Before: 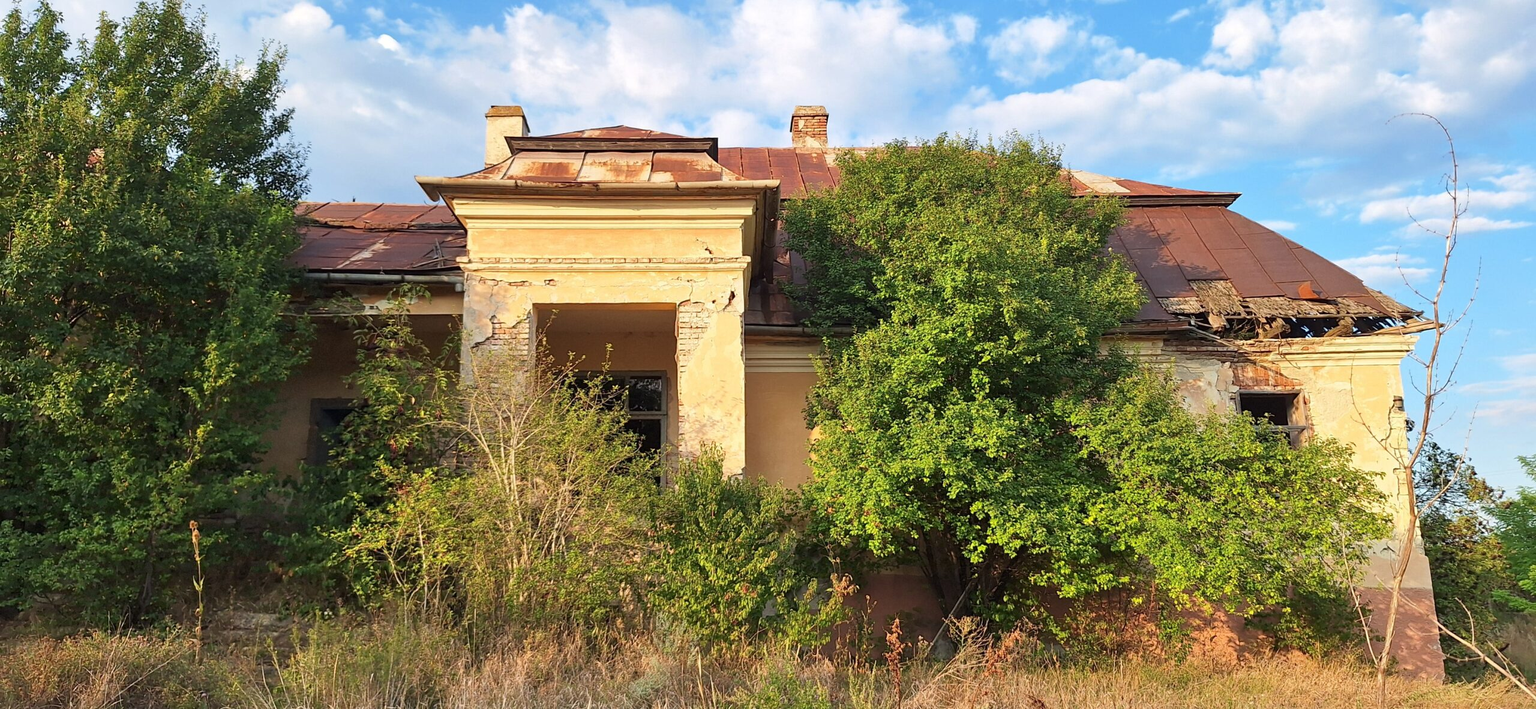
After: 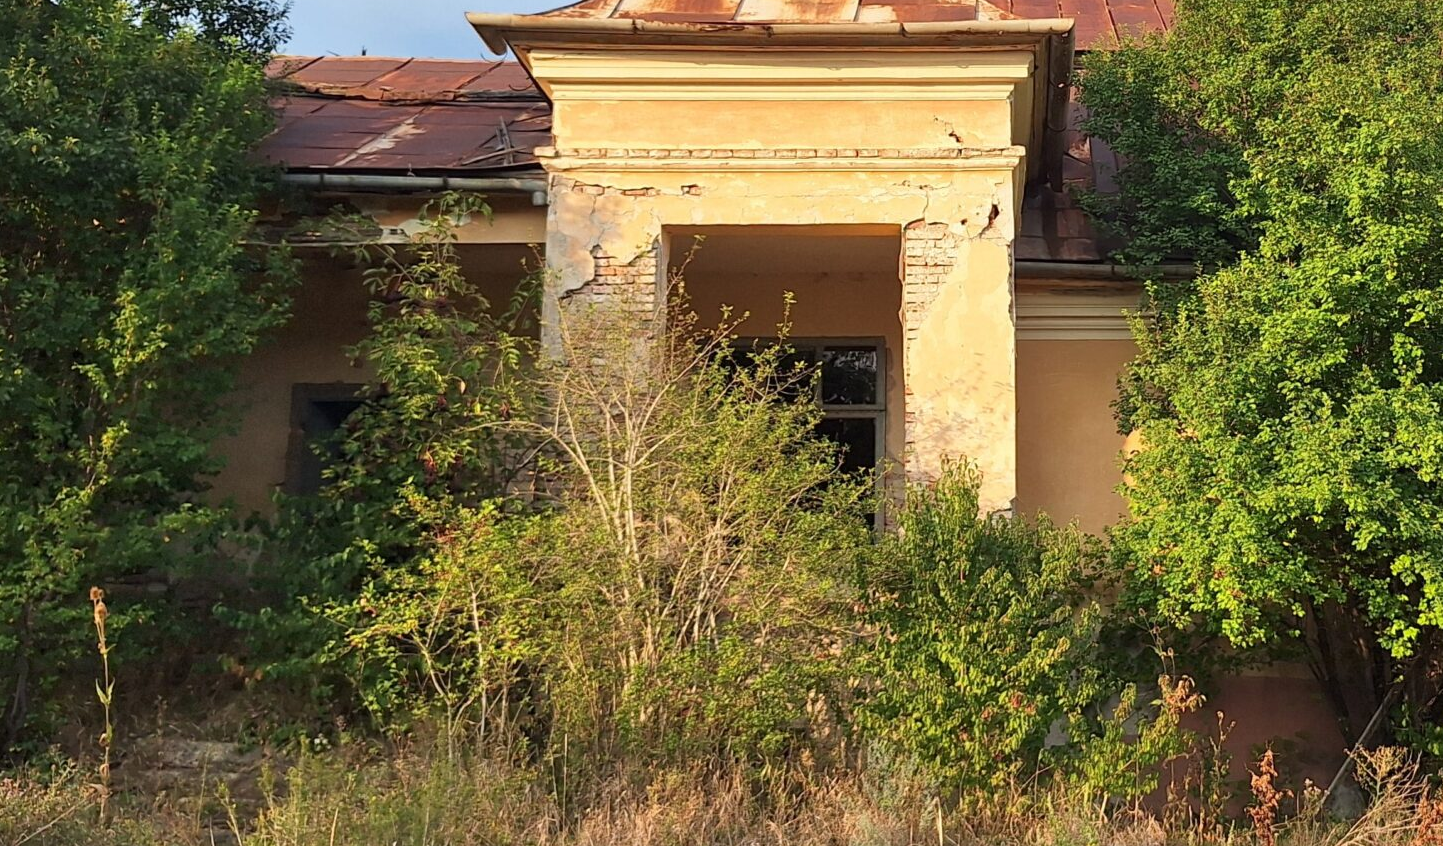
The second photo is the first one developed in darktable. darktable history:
crop: left 8.842%, top 23.798%, right 34.777%, bottom 4.588%
exposure: compensate highlight preservation false
